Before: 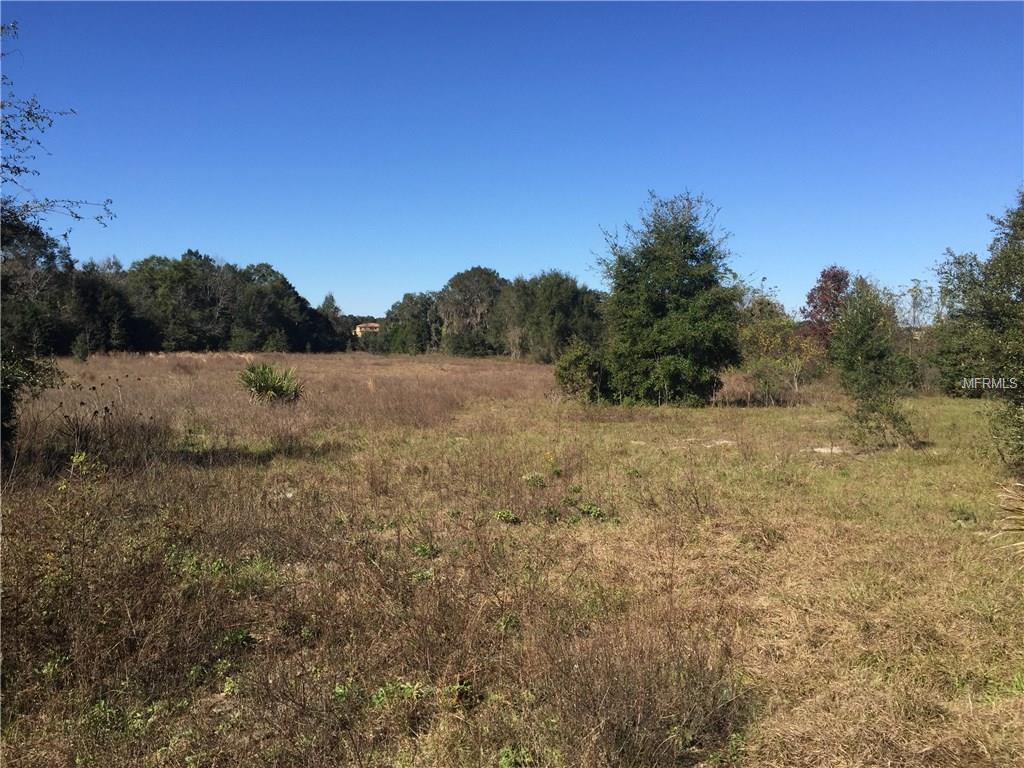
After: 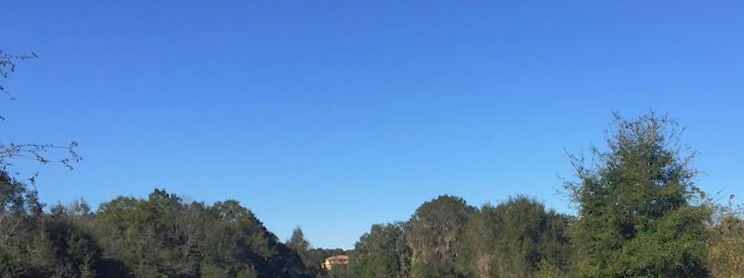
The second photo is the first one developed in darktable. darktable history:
rotate and perspective: rotation -2.12°, lens shift (vertical) 0.009, lens shift (horizontal) -0.008, automatic cropping original format, crop left 0.036, crop right 0.964, crop top 0.05, crop bottom 0.959
exposure: exposure 0.2 EV, compensate highlight preservation false
crop: left 0.579%, top 7.627%, right 23.167%, bottom 54.275%
shadows and highlights: shadows 60, highlights -60
